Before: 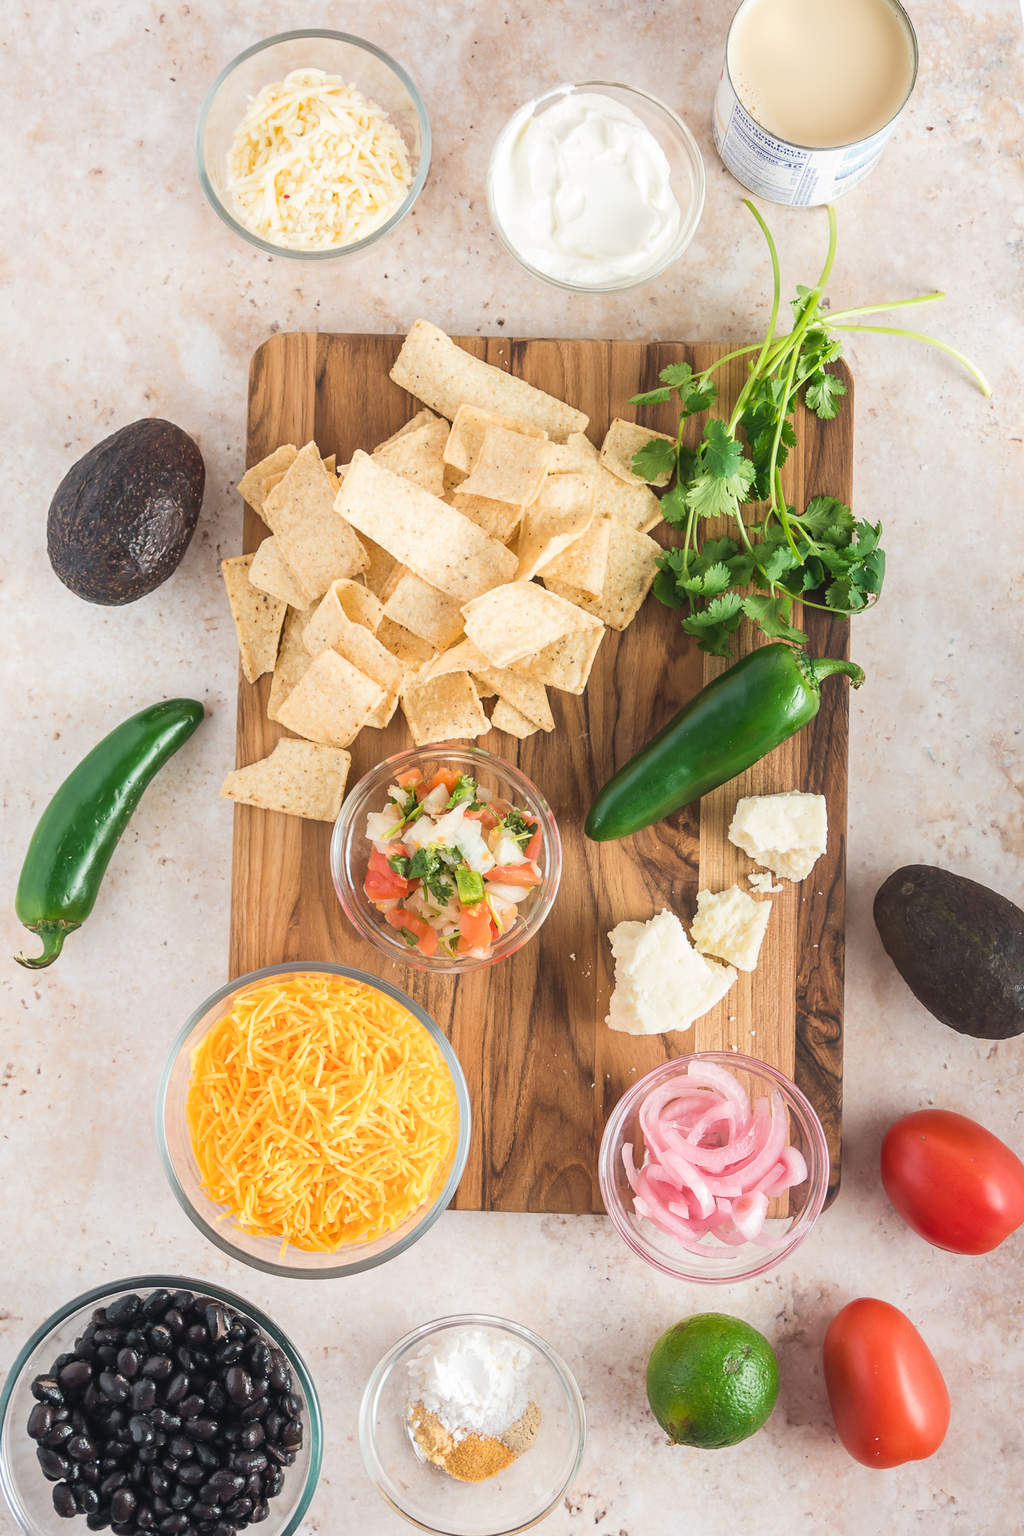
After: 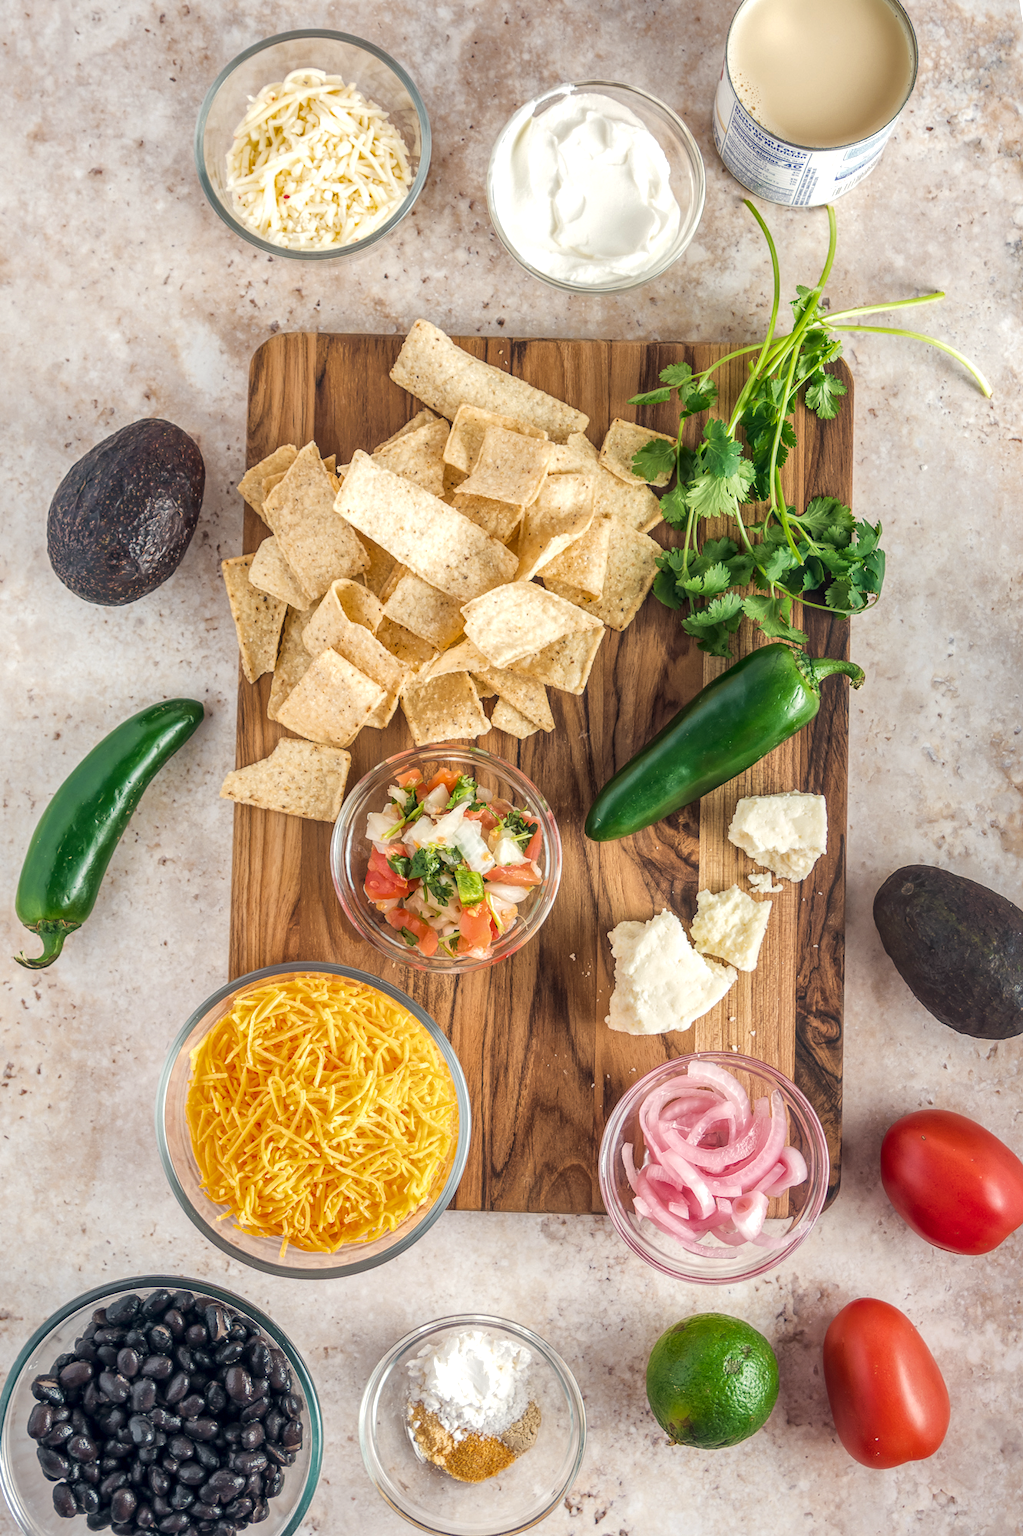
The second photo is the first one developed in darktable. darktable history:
local contrast: highlights 100%, shadows 100%, detail 200%, midtone range 0.2
shadows and highlights: on, module defaults
color correction: highlights a* 0.207, highlights b* 2.7, shadows a* -0.874, shadows b* -4.78
